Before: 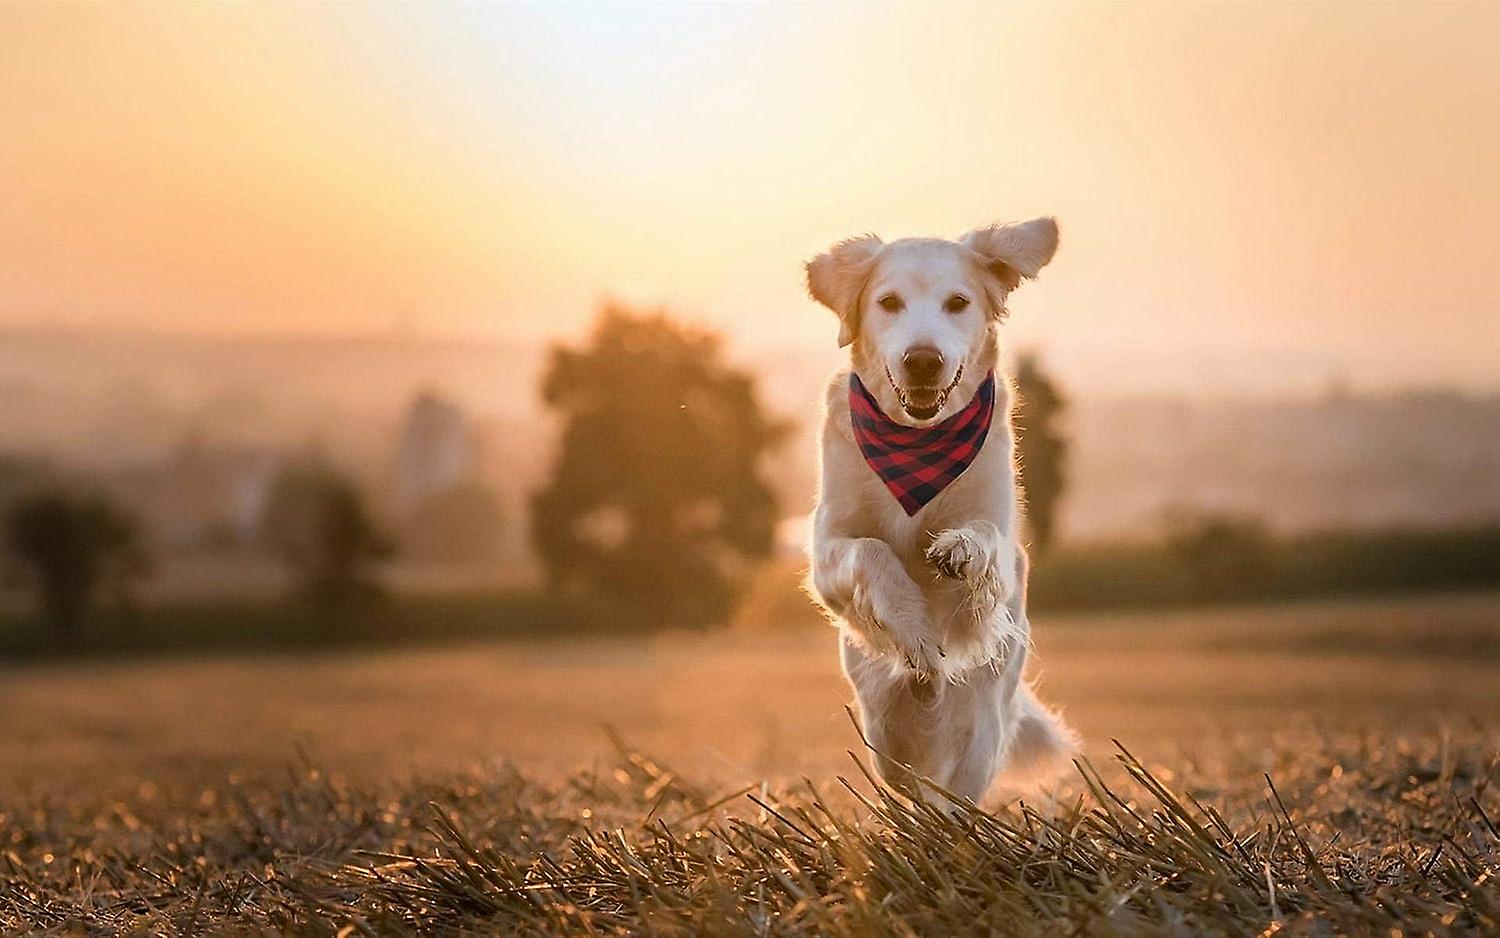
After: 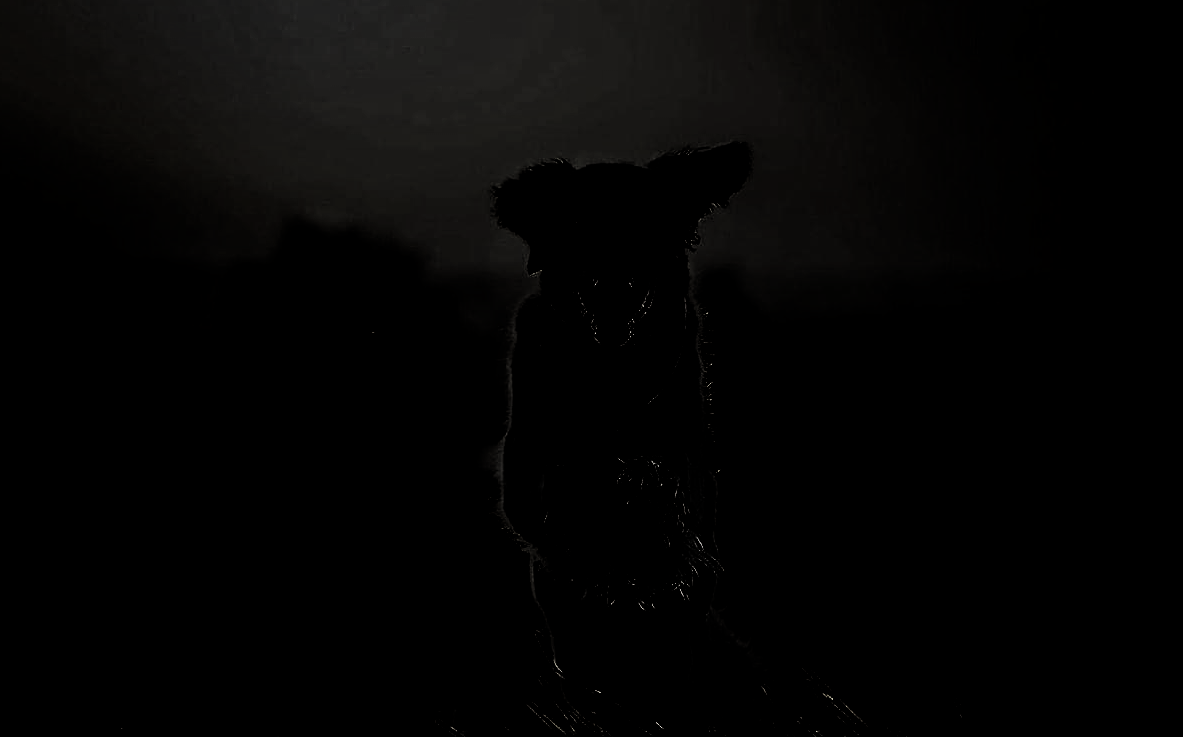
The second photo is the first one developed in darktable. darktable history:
crop and rotate: left 20.696%, top 7.893%, right 0.422%, bottom 13.473%
levels: gray 50.81%, levels [0.721, 0.937, 0.997]
sharpen: on, module defaults
contrast brightness saturation: brightness -0.099
tone equalizer: on, module defaults
exposure: compensate highlight preservation false
filmic rgb: middle gray luminance 9.12%, black relative exposure -10.53 EV, white relative exposure 3.44 EV, threshold 5.94 EV, target black luminance 0%, hardness 5.99, latitude 59.61%, contrast 1.087, highlights saturation mix 5.9%, shadows ↔ highlights balance 28.77%, enable highlight reconstruction true
